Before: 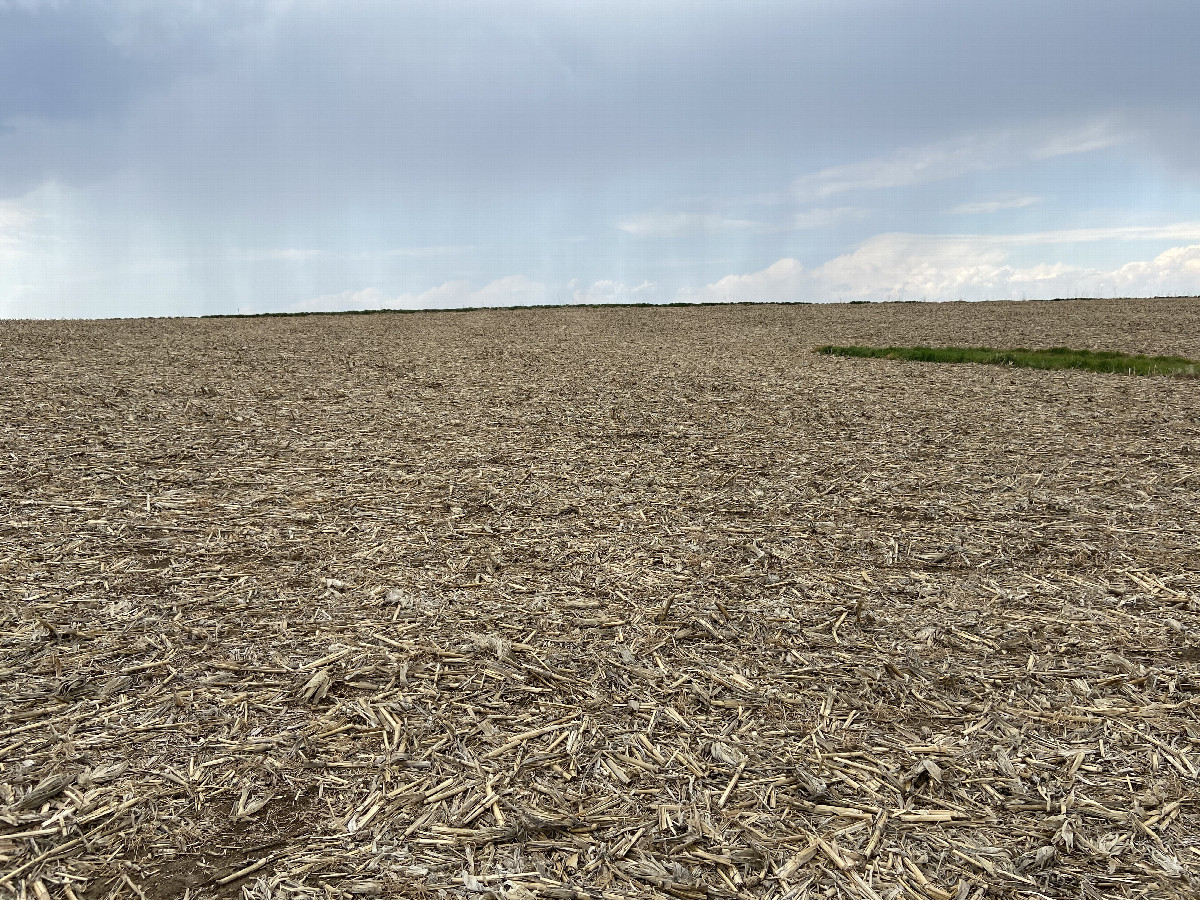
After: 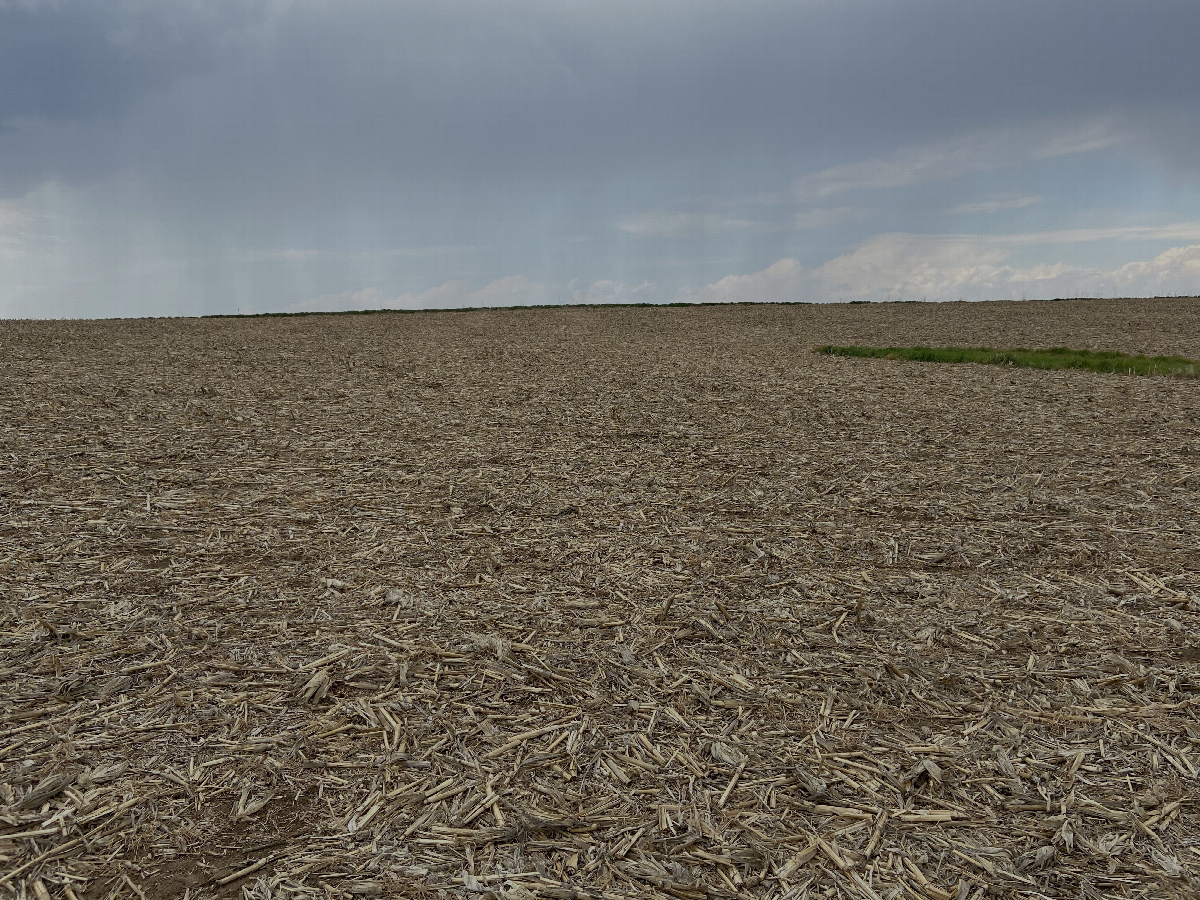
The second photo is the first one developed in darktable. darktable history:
tone equalizer: -8 EV -0.024 EV, -7 EV 0.03 EV, -6 EV -0.007 EV, -5 EV 0.006 EV, -4 EV -0.04 EV, -3 EV -0.228 EV, -2 EV -0.657 EV, -1 EV -0.991 EV, +0 EV -0.97 EV
